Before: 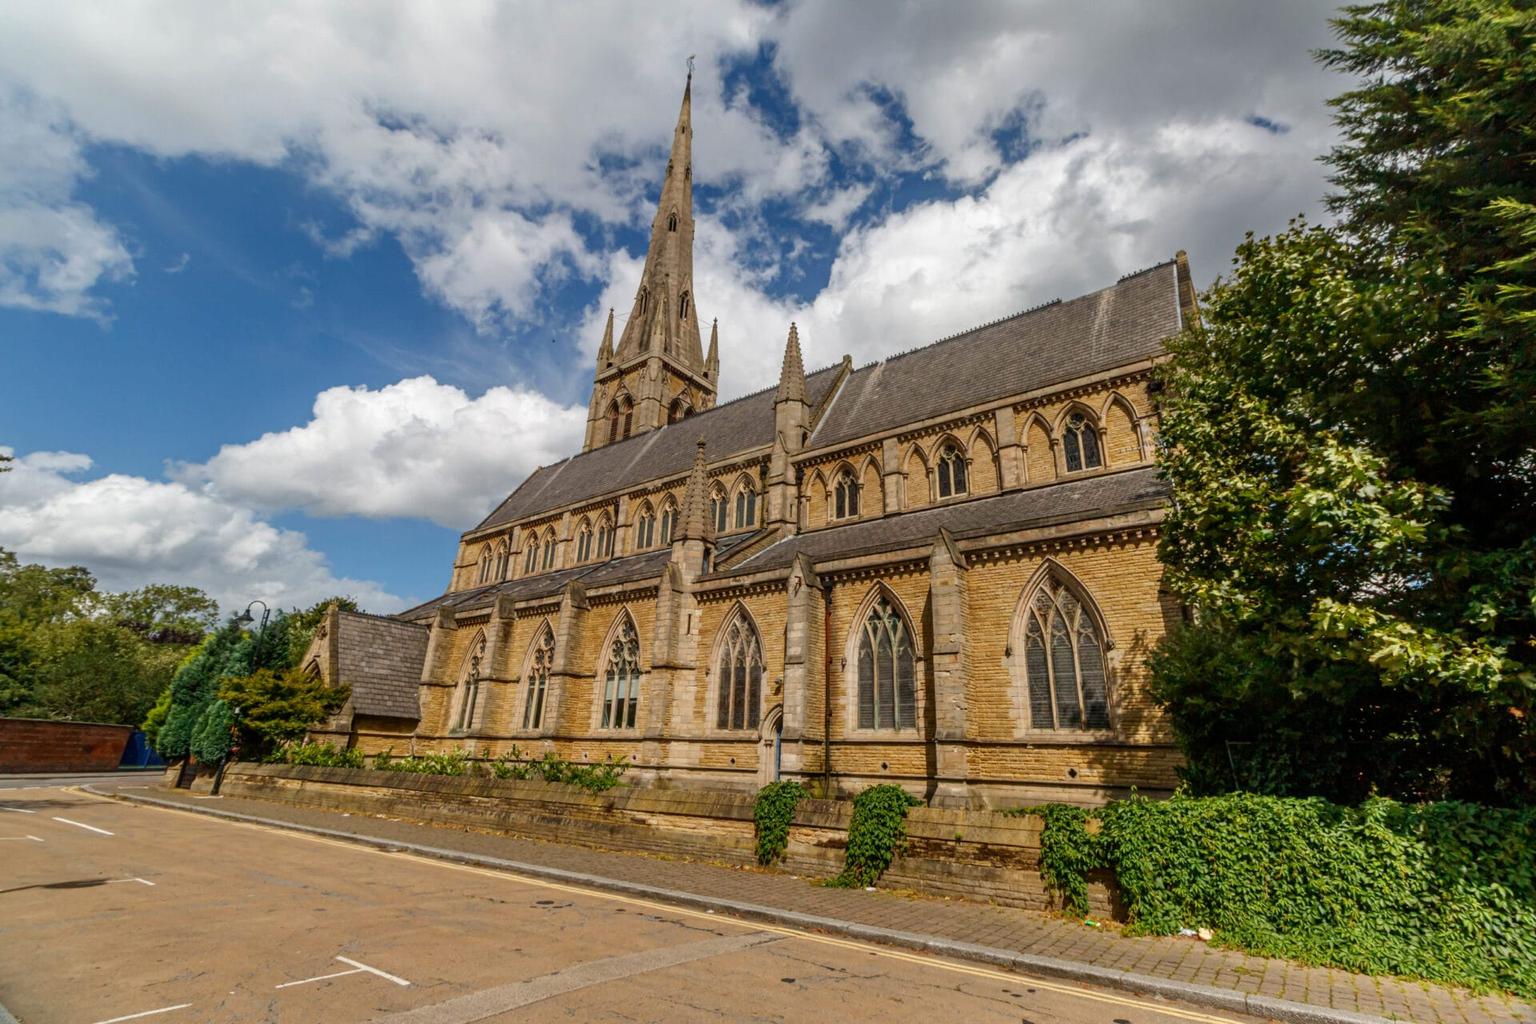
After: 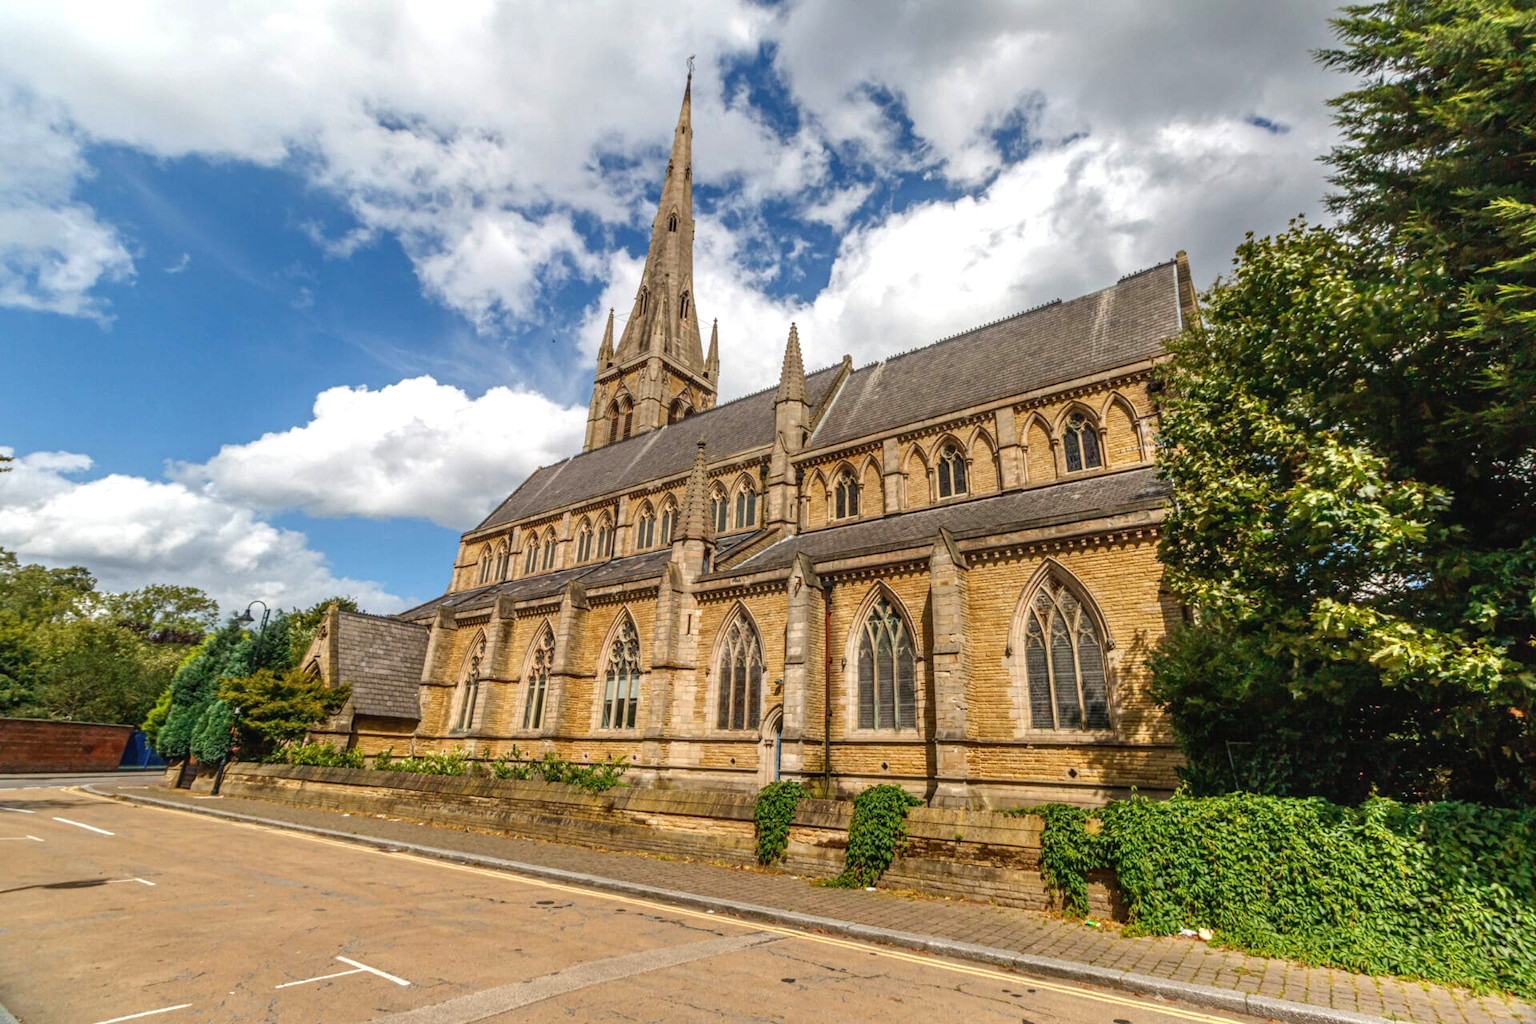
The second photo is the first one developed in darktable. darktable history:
exposure: black level correction 0, exposure 0.5 EV, compensate highlight preservation false
local contrast: detail 110%
